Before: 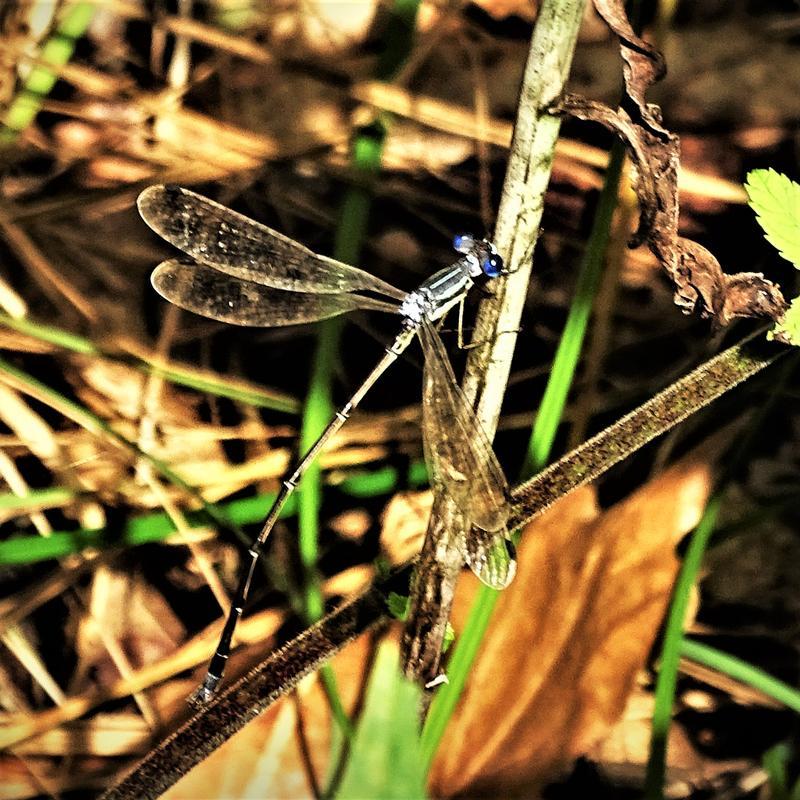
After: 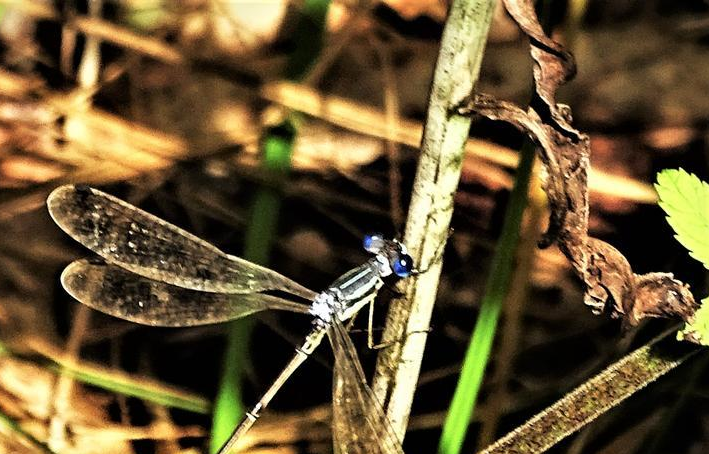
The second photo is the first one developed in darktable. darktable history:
crop and rotate: left 11.324%, bottom 43.2%
